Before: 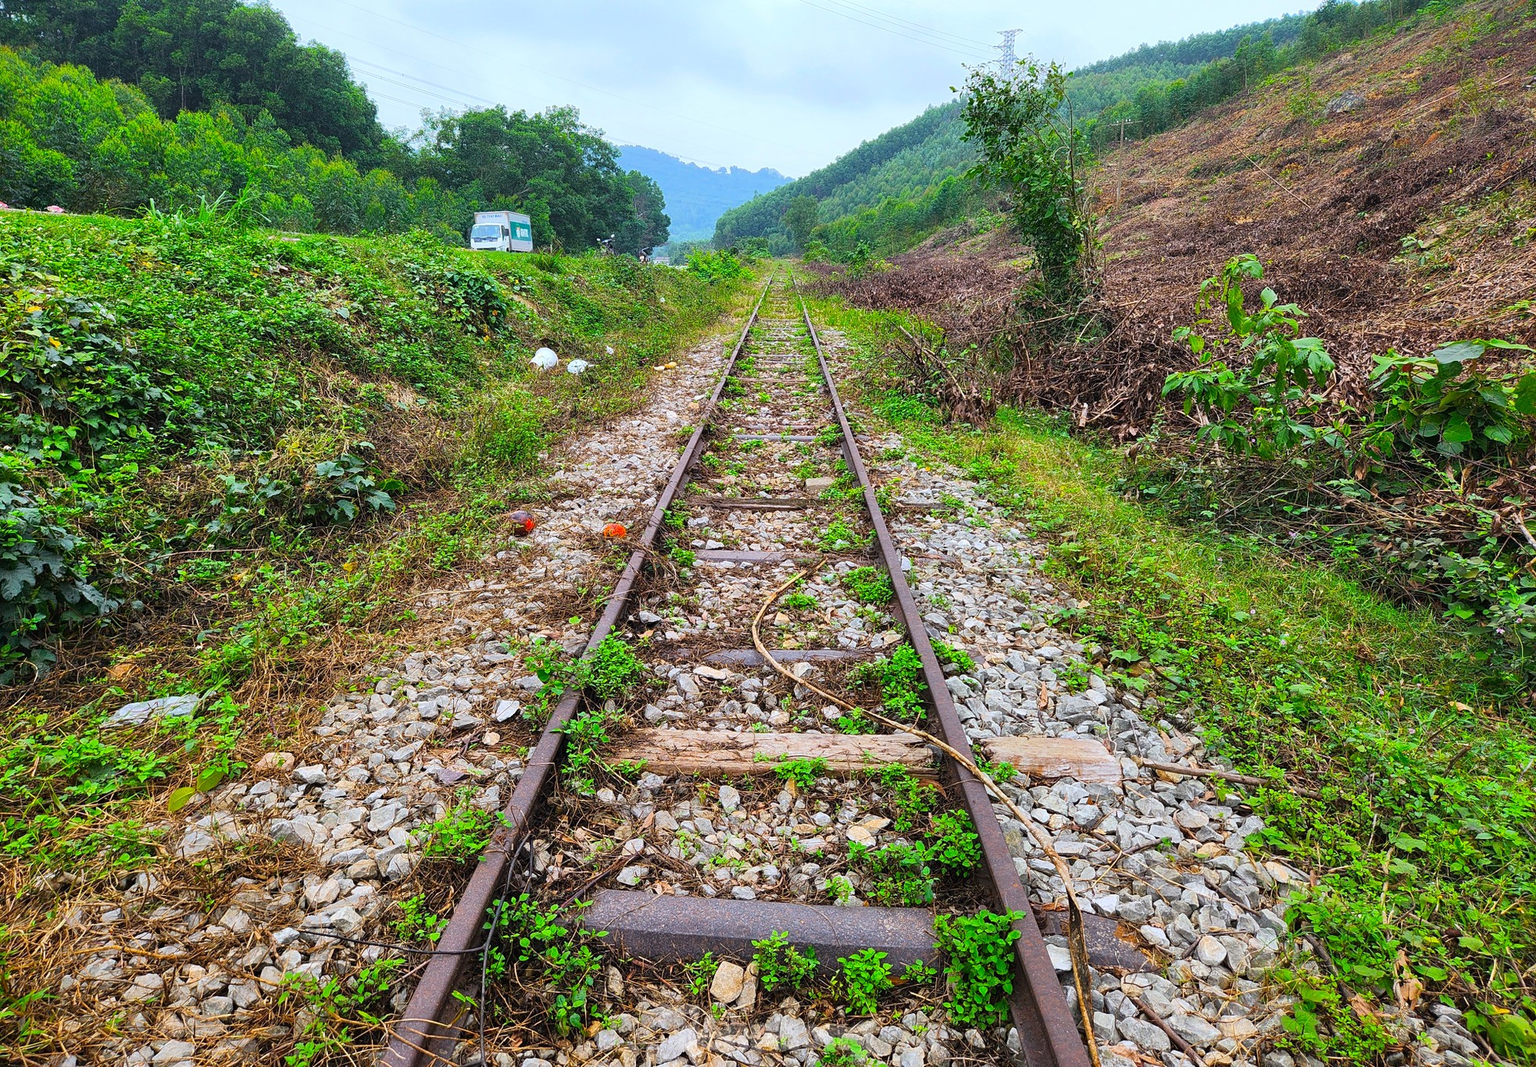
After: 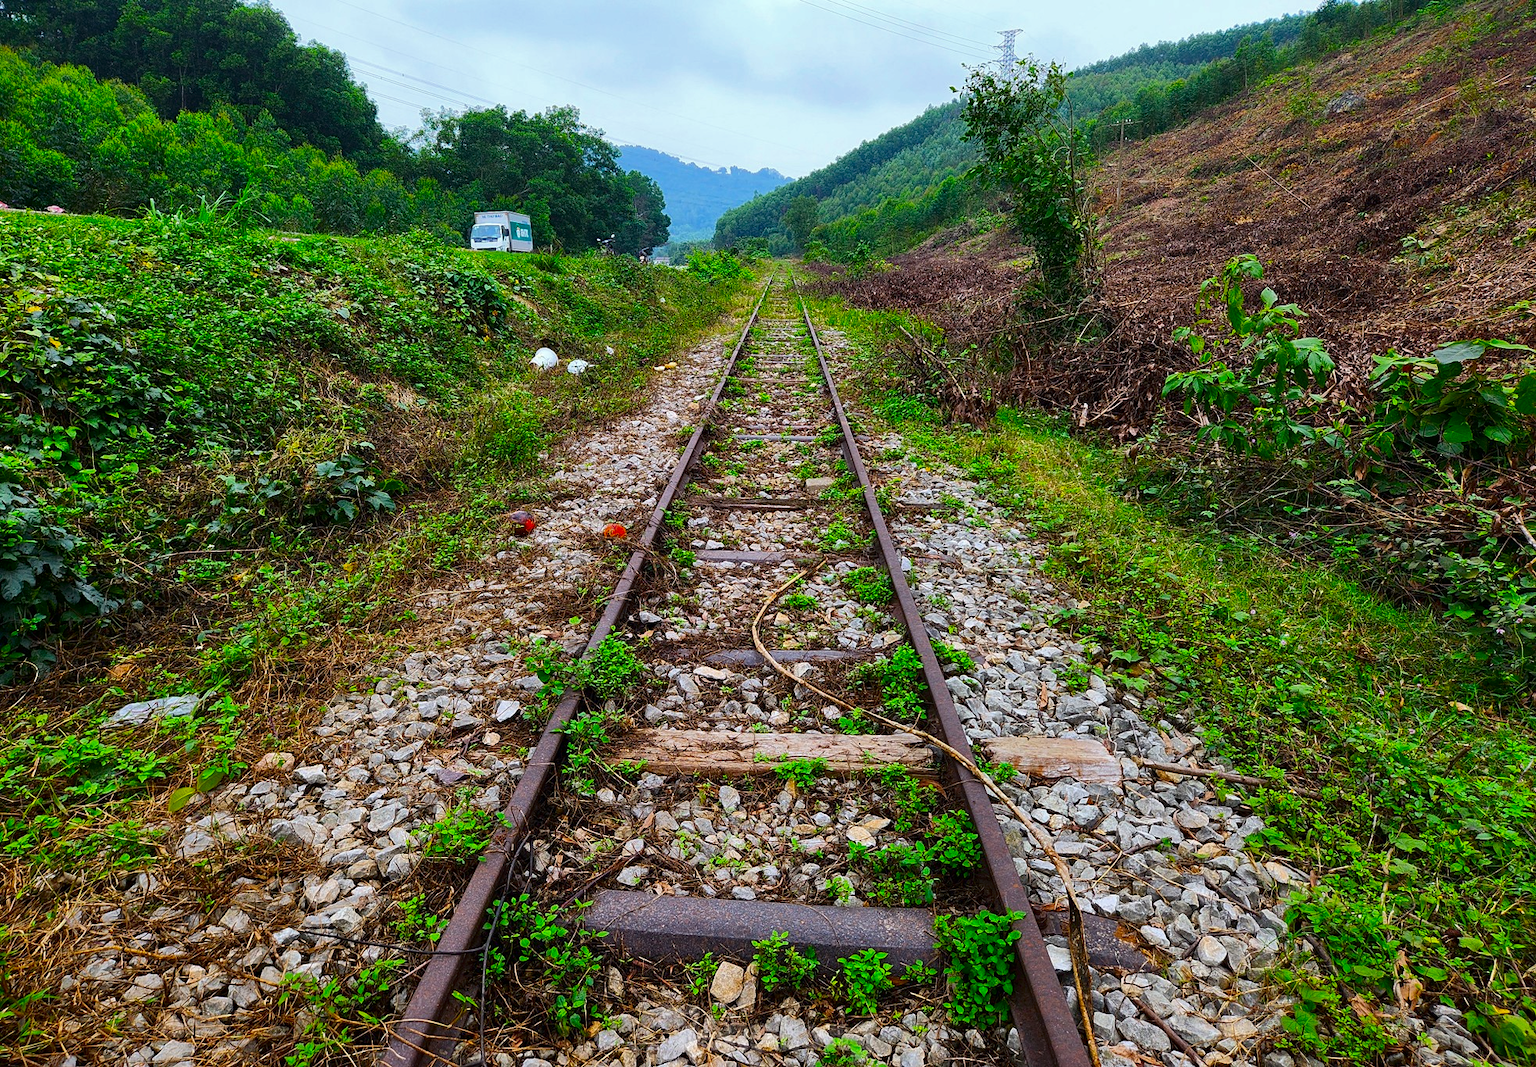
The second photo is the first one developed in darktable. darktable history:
contrast brightness saturation: brightness -0.214, saturation 0.08
